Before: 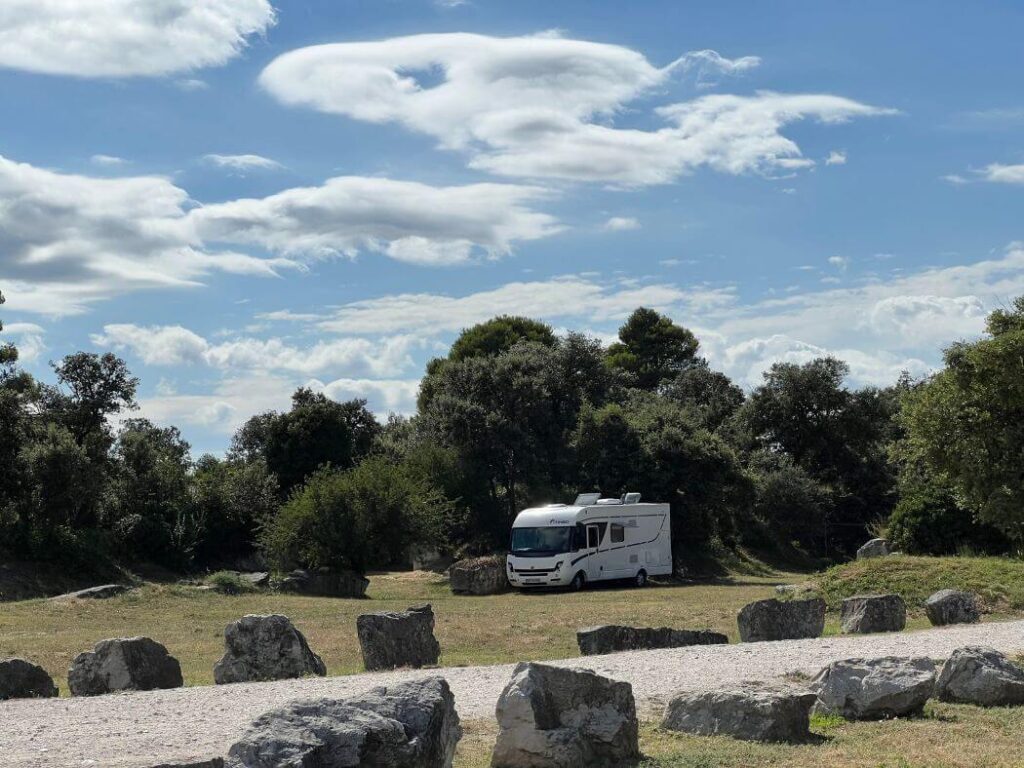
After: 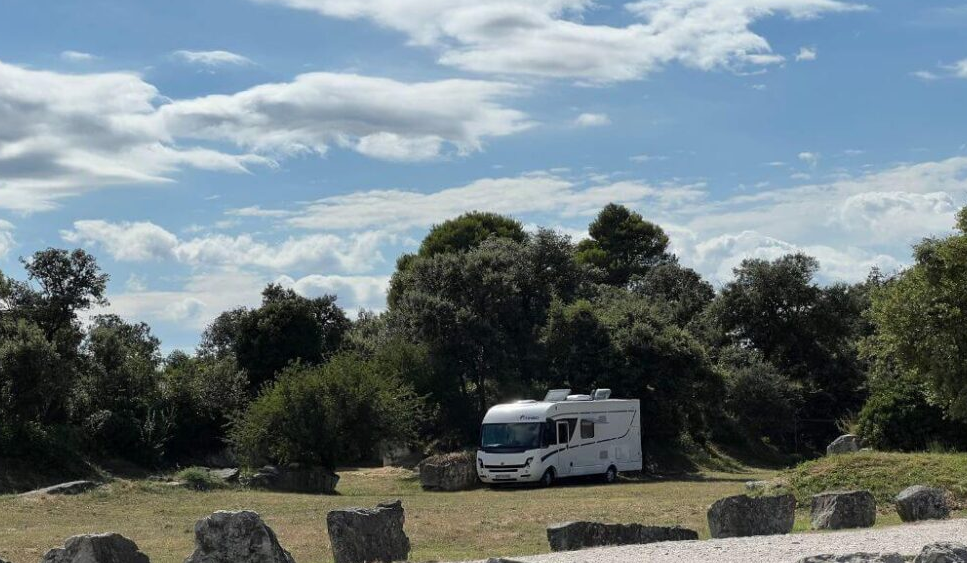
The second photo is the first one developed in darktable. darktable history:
crop and rotate: left 2.964%, top 13.667%, right 2.52%, bottom 12.897%
